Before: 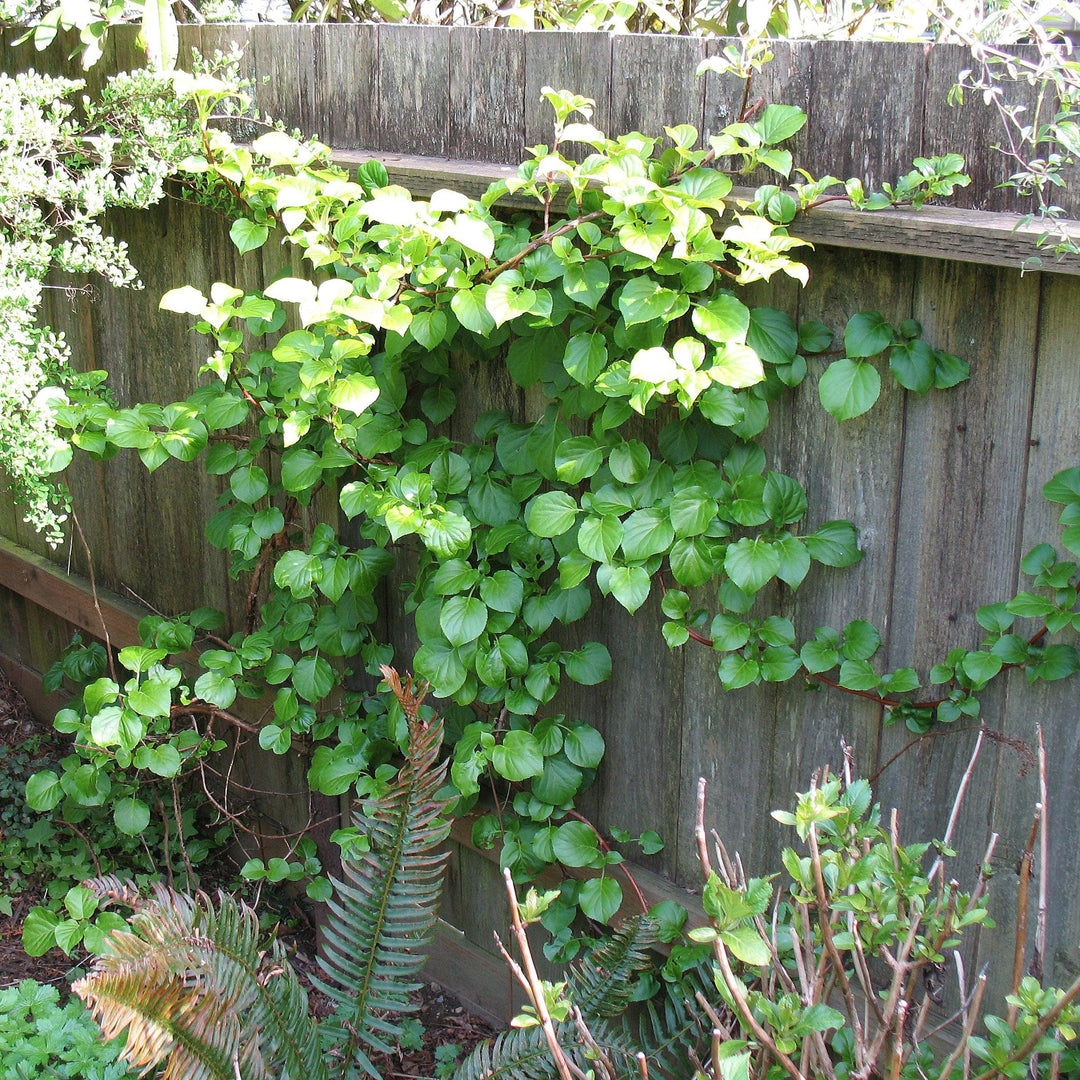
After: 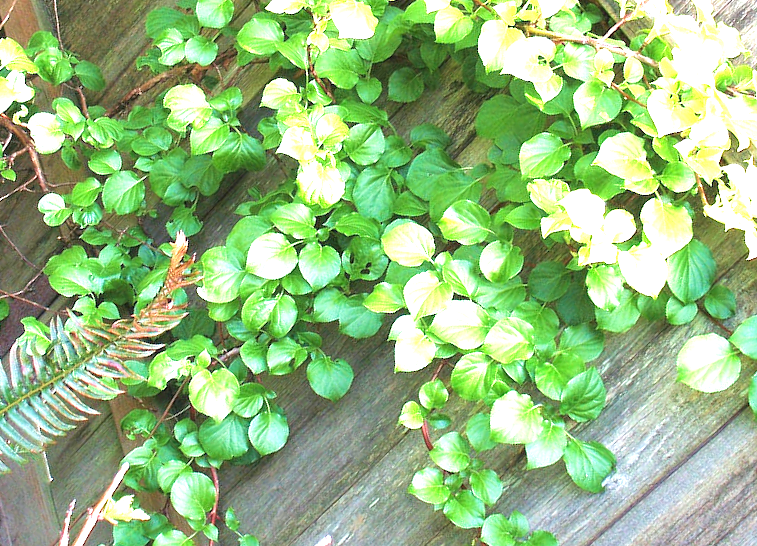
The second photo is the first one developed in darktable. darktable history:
velvia: on, module defaults
crop and rotate: angle -44.65°, top 16.787%, right 0.806%, bottom 11.697%
exposure: black level correction 0, exposure 1.743 EV, compensate highlight preservation false
